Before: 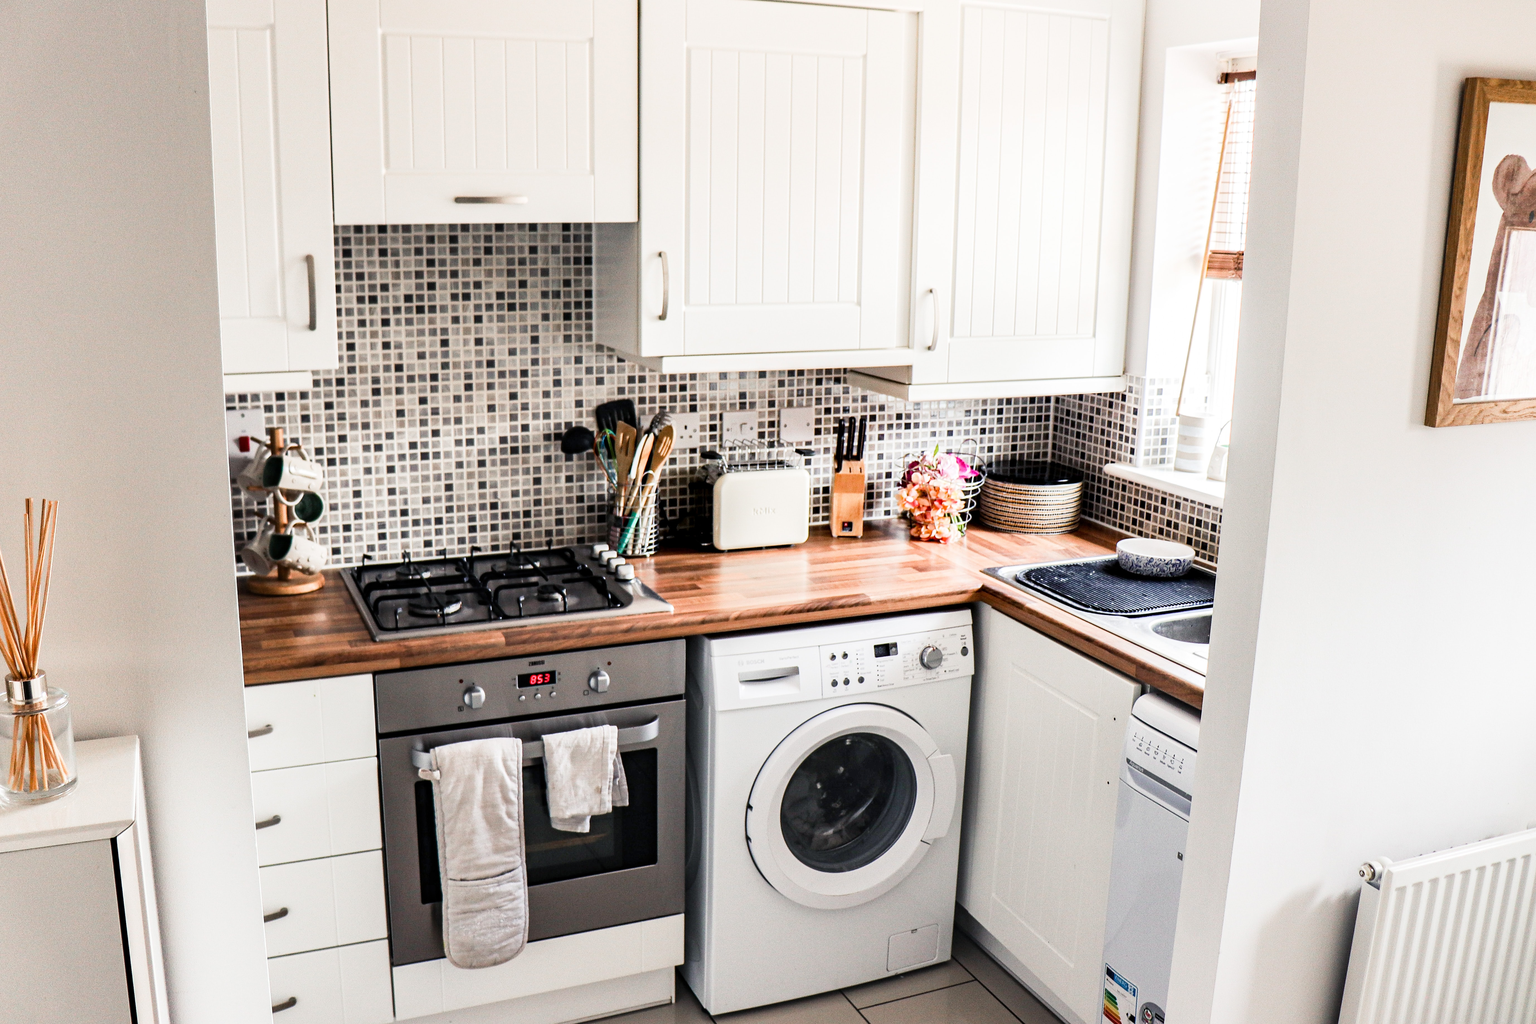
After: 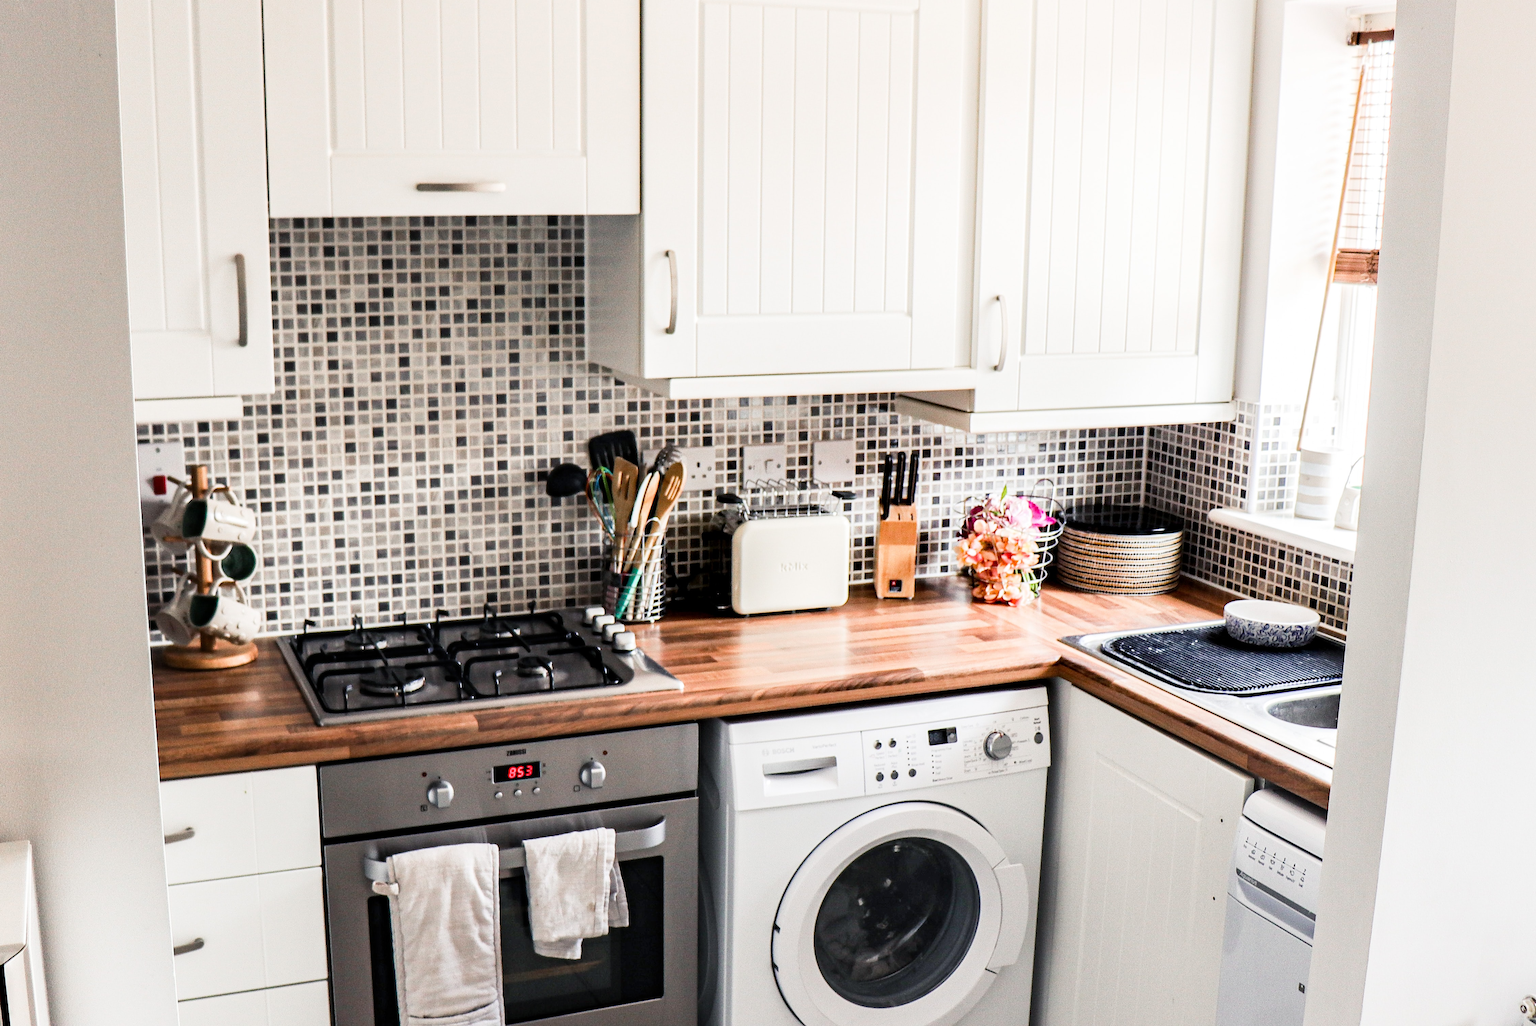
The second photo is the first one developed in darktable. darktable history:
crop and rotate: left 7.408%, top 4.6%, right 10.629%, bottom 13.254%
